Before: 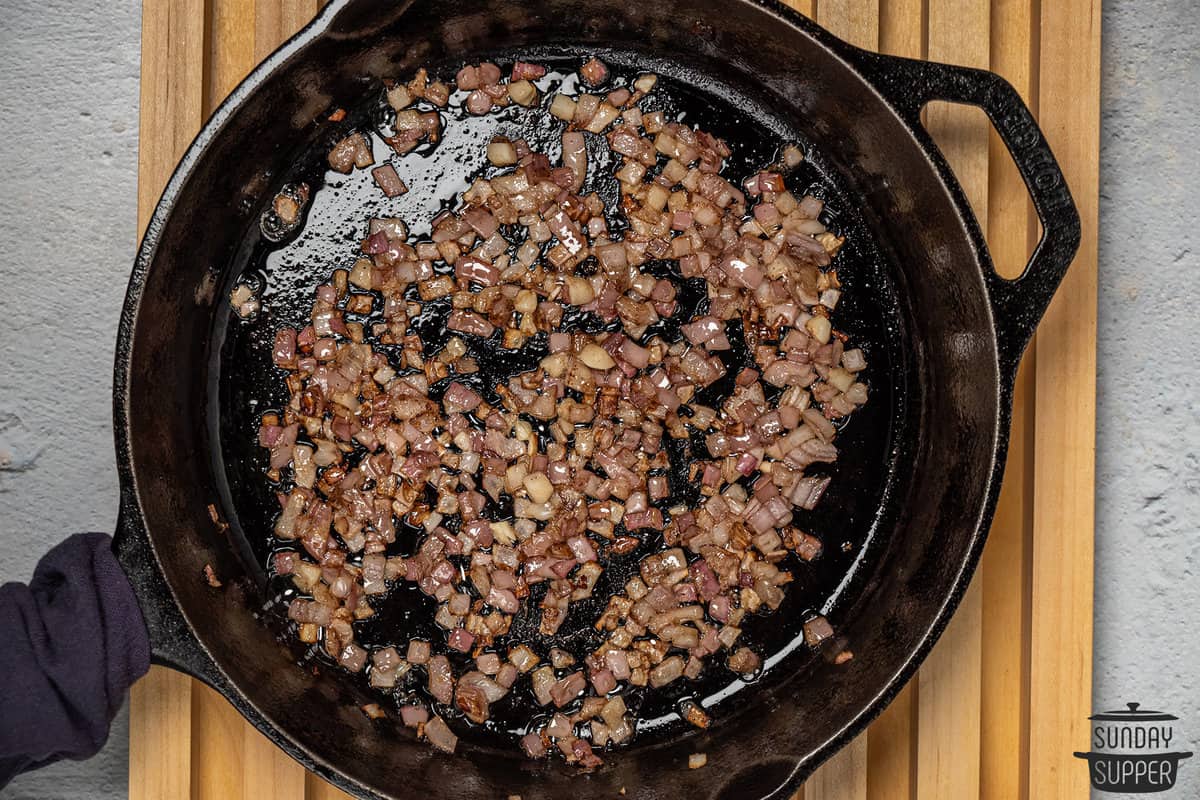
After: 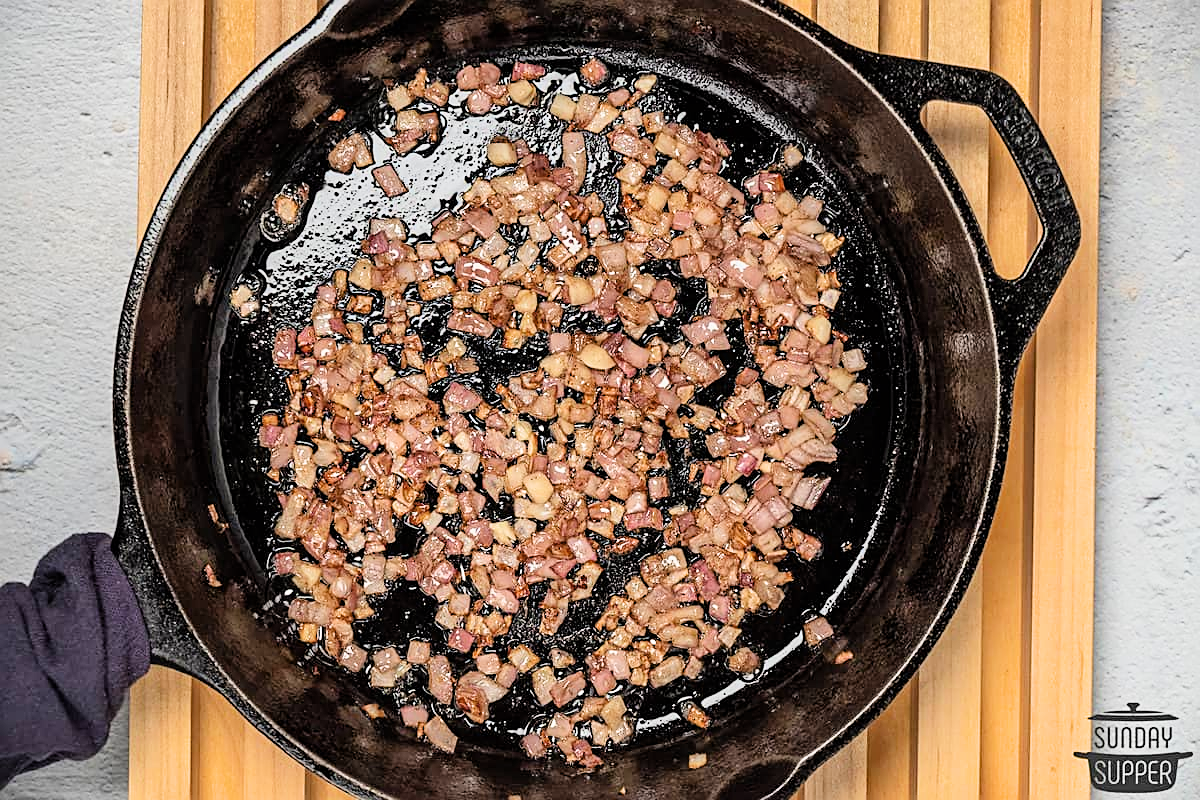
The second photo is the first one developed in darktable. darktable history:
sharpen: on, module defaults
exposure: black level correction 0, exposure 1.3 EV, compensate highlight preservation false
filmic rgb: black relative exposure -8.42 EV, white relative exposure 4.68 EV, hardness 3.82, color science v6 (2022)
